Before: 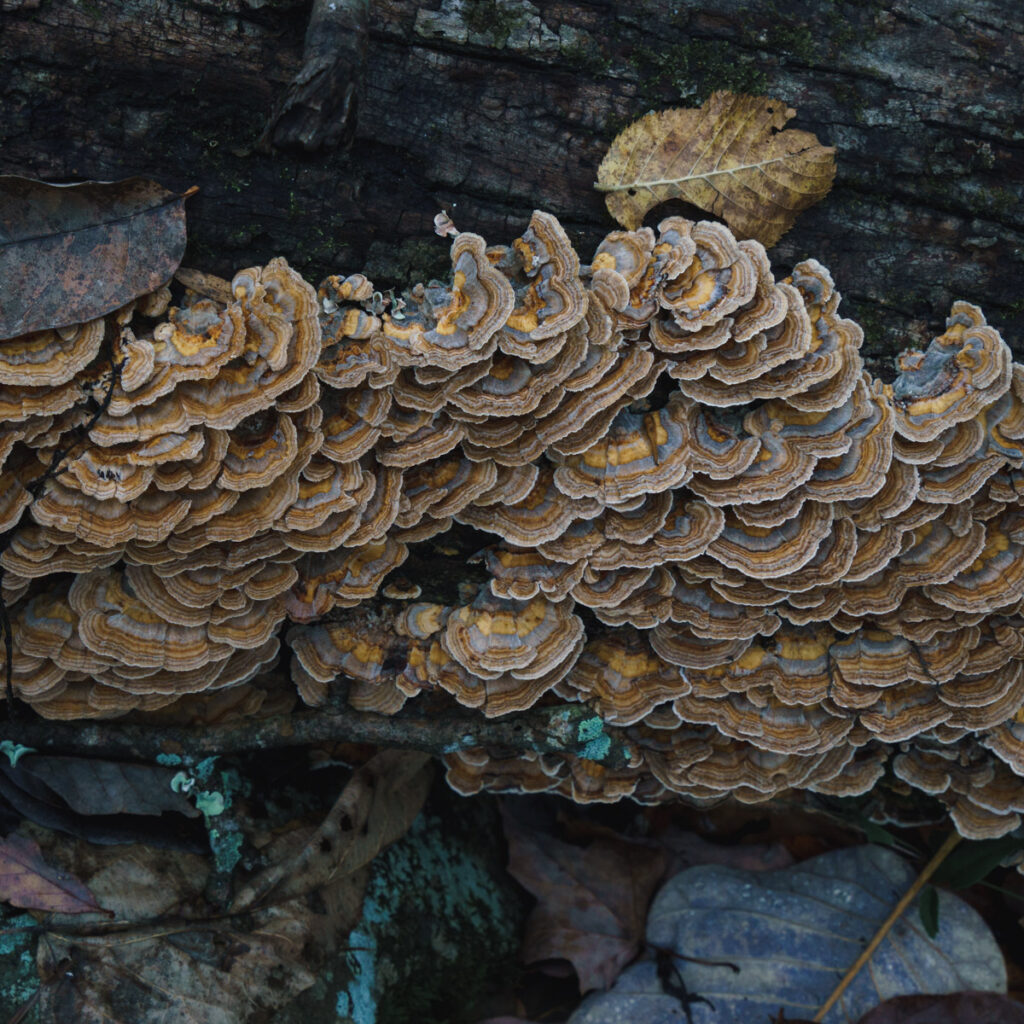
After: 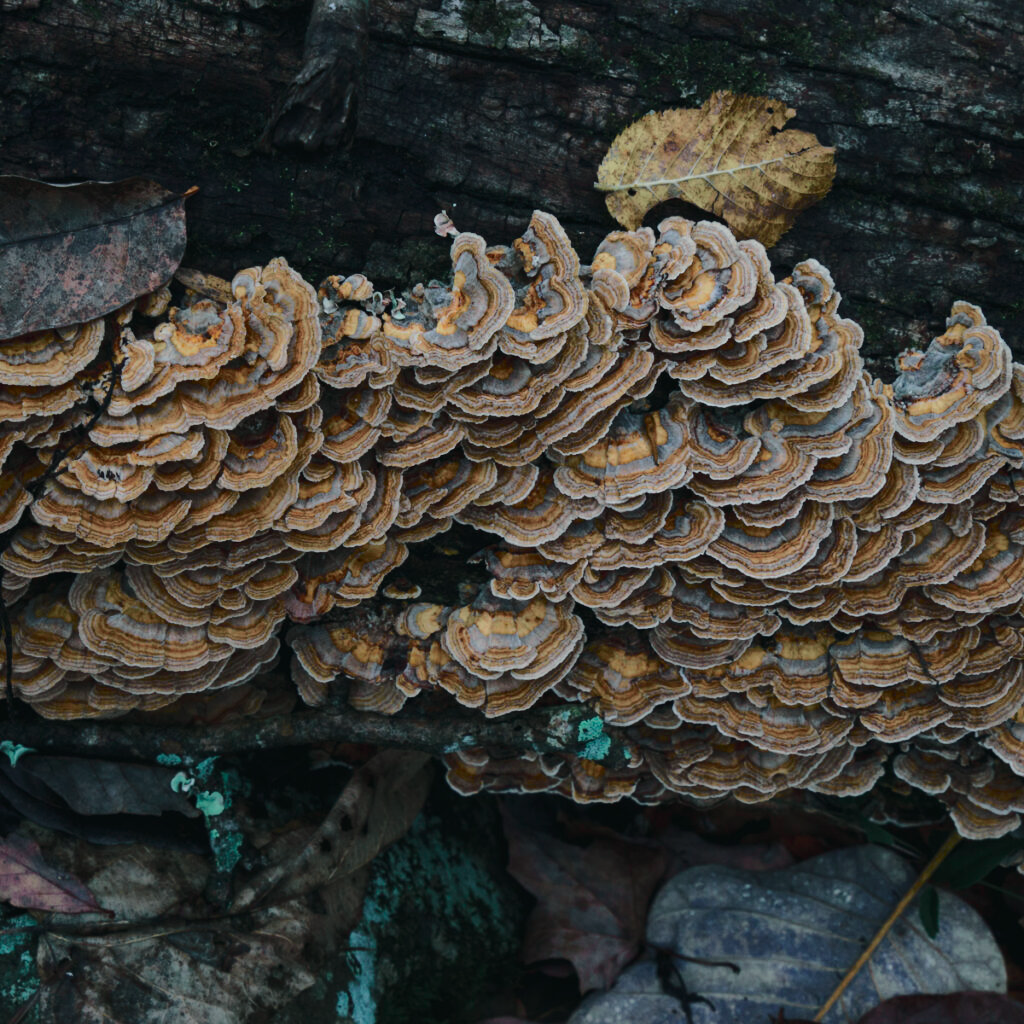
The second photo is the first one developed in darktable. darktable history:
tone curve: curves: ch0 [(0, 0.003) (0.211, 0.174) (0.482, 0.519) (0.843, 0.821) (0.992, 0.971)]; ch1 [(0, 0) (0.276, 0.206) (0.393, 0.364) (0.482, 0.477) (0.506, 0.5) (0.523, 0.523) (0.572, 0.592) (0.635, 0.665) (0.695, 0.759) (1, 1)]; ch2 [(0, 0) (0.438, 0.456) (0.498, 0.497) (0.536, 0.527) (0.562, 0.584) (0.619, 0.602) (0.698, 0.698) (1, 1)], color space Lab, independent channels, preserve colors none
